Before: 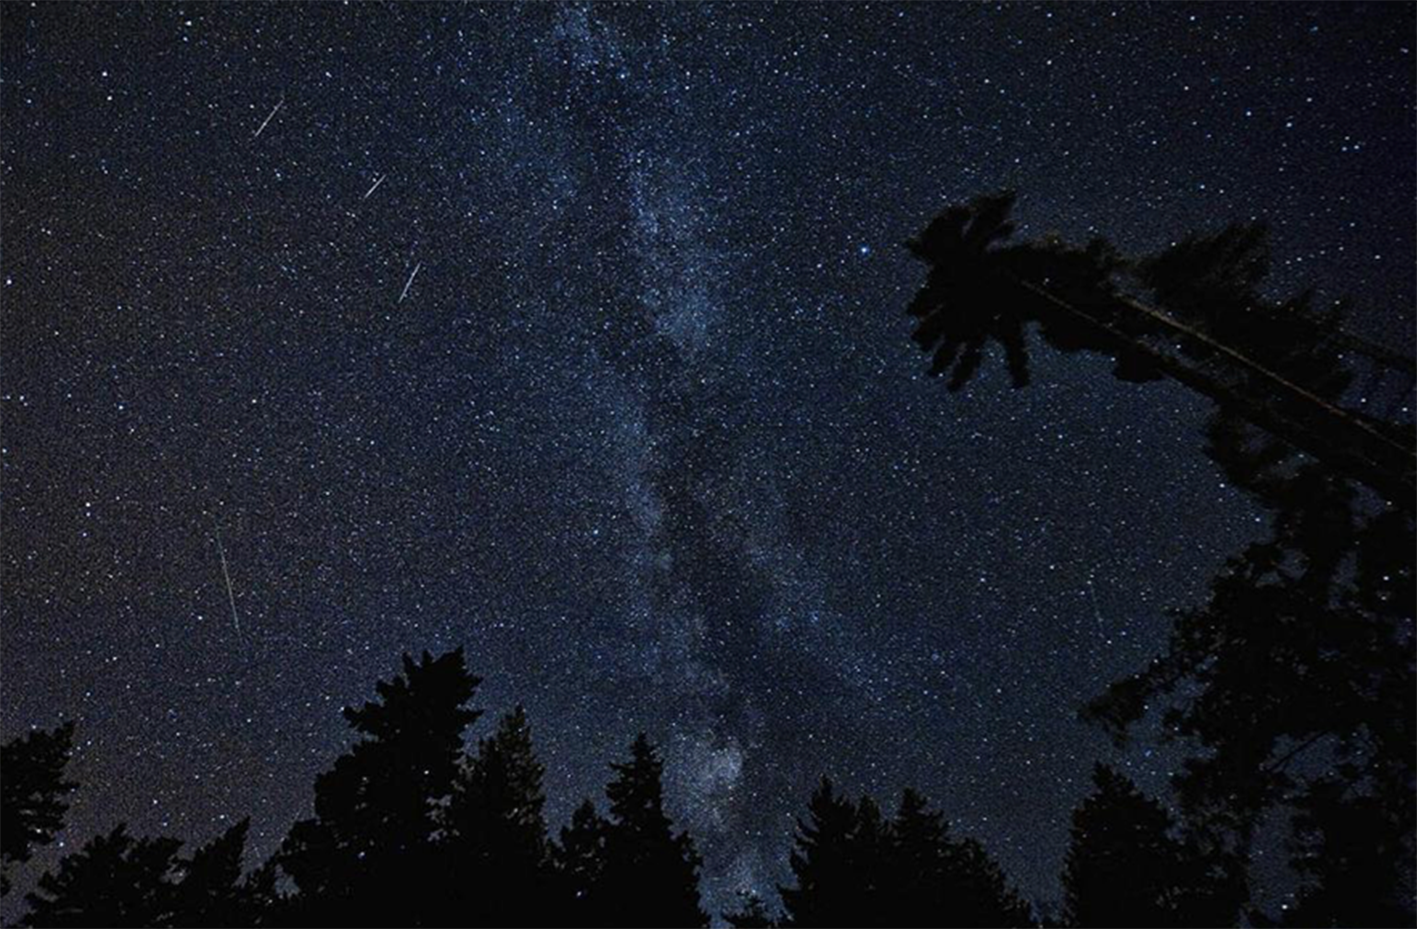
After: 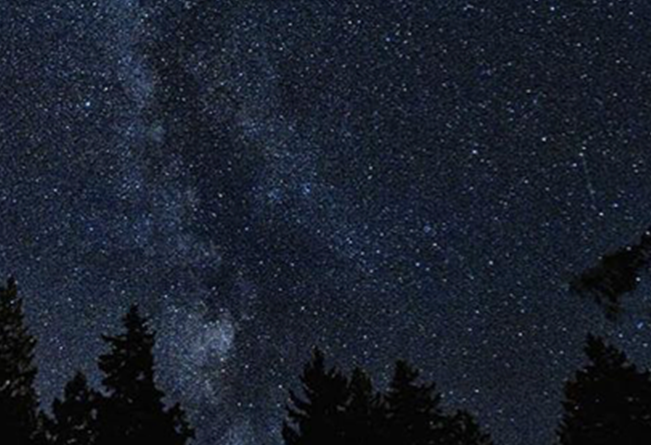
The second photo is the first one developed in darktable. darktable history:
crop: left 35.894%, top 46.132%, right 18.094%, bottom 5.945%
